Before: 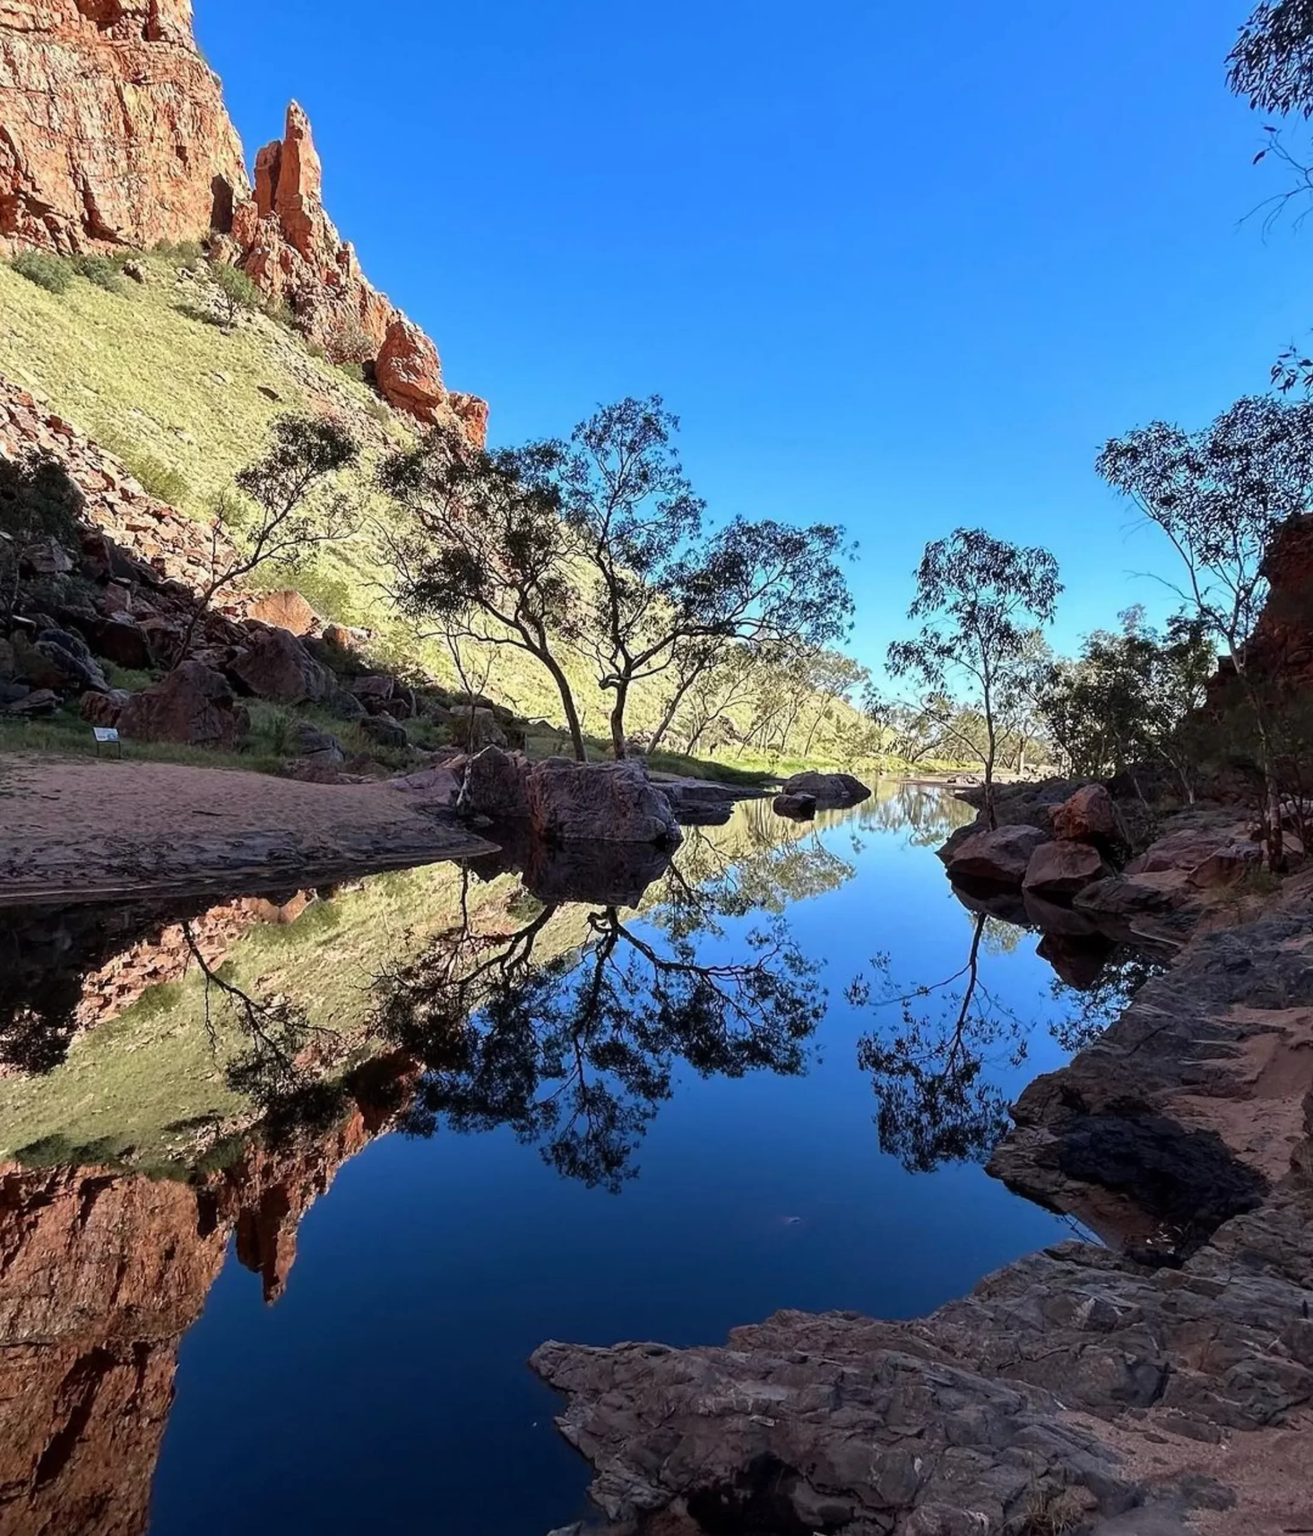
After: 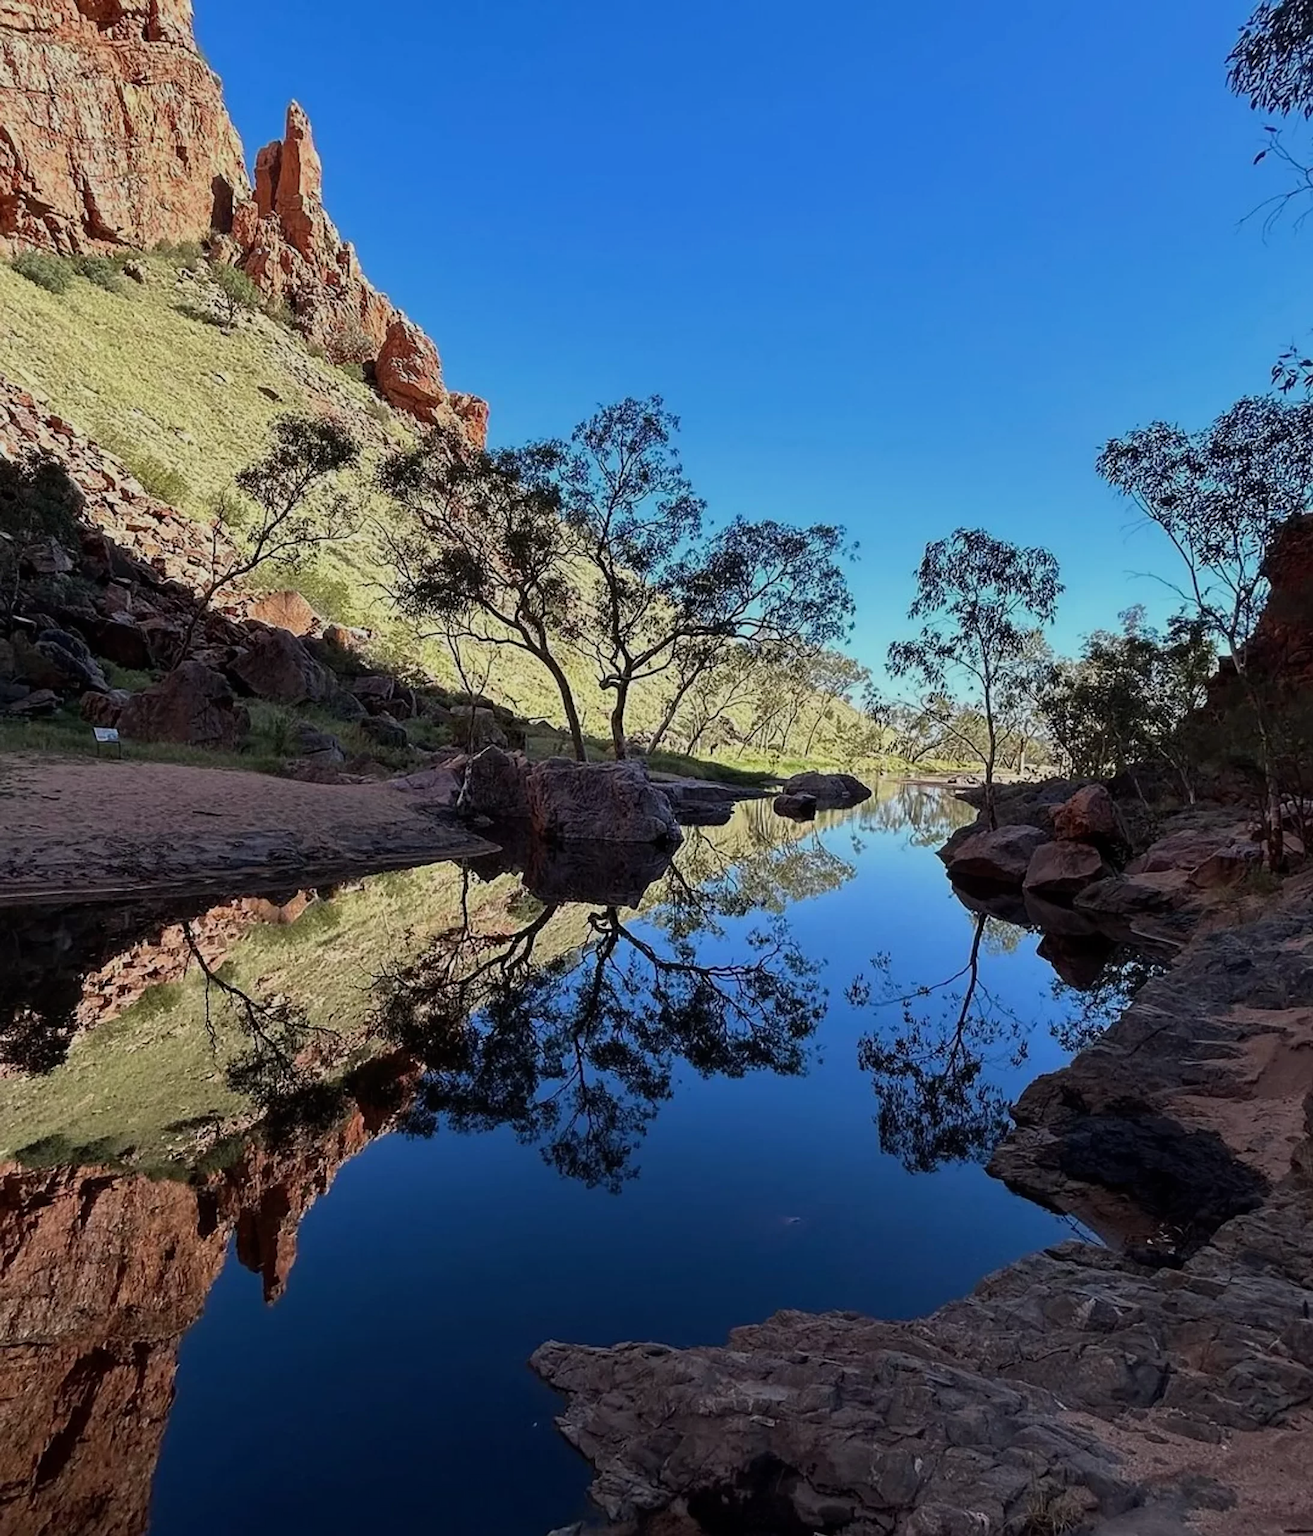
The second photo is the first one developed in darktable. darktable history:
exposure: exposure -0.462 EV, compensate highlight preservation false
sharpen: amount 0.2
